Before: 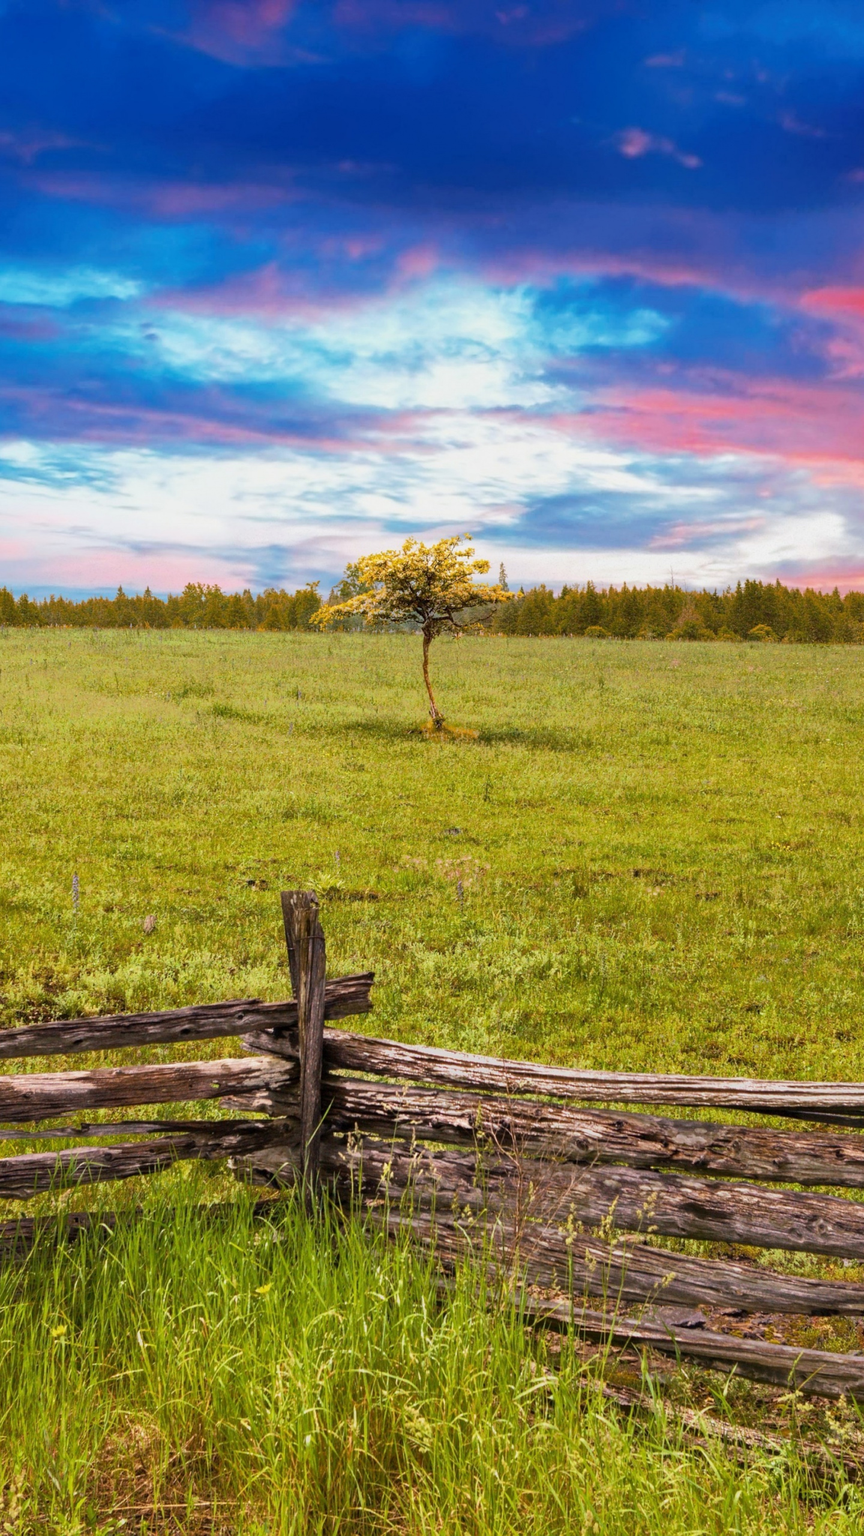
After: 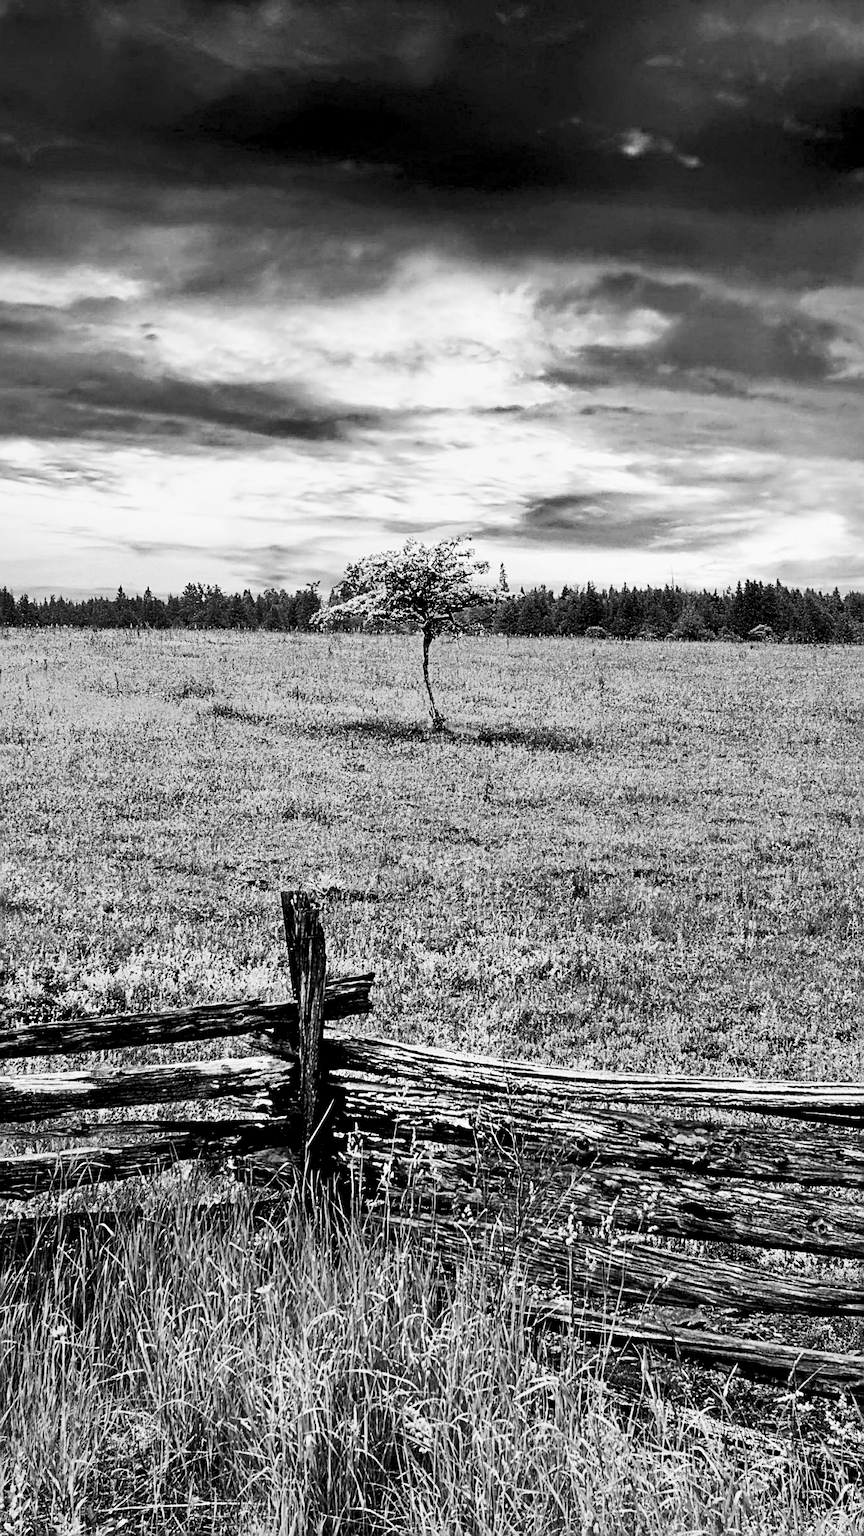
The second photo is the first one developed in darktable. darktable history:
exposure: black level correction 0.047, exposure 0.013 EV, compensate highlight preservation false
sharpen: radius 2.676, amount 0.669
contrast brightness saturation: contrast 0.39, brightness 0.1
shadows and highlights: radius 100.41, shadows 50.55, highlights -64.36, highlights color adjustment 49.82%, soften with gaussian
monochrome: a 2.21, b -1.33, size 2.2
